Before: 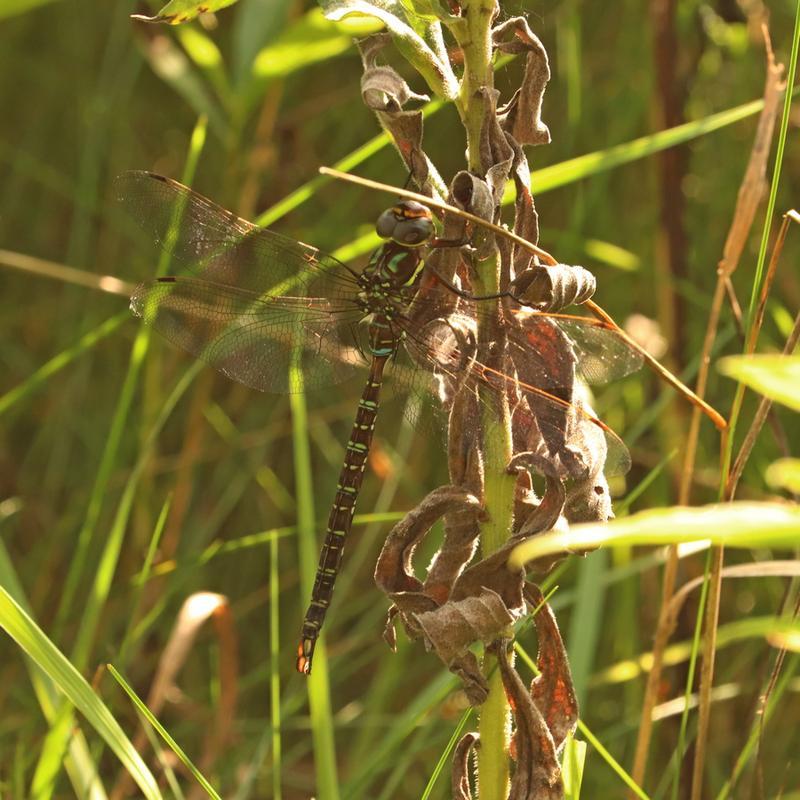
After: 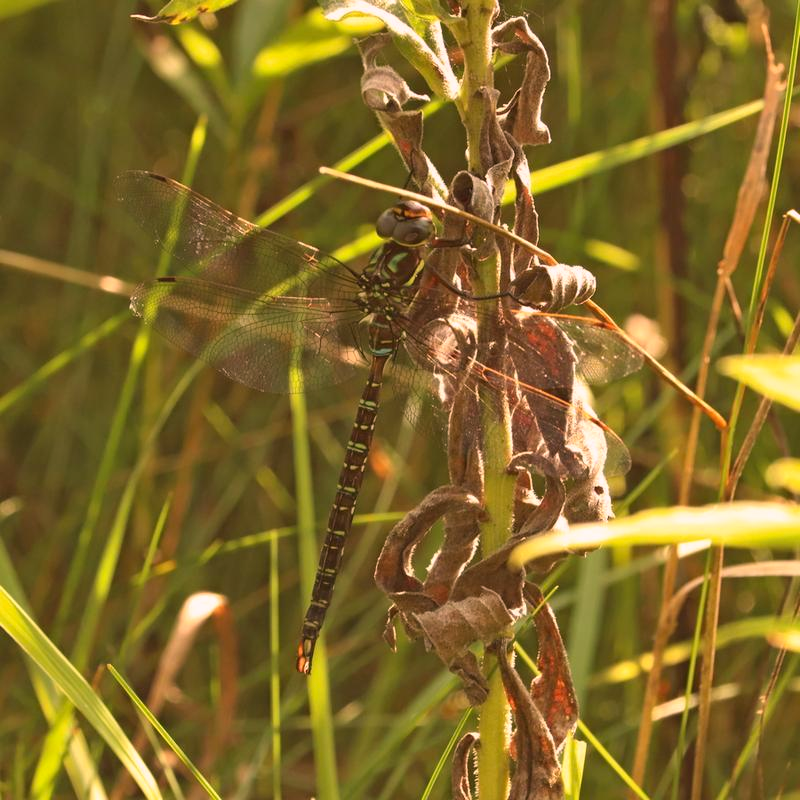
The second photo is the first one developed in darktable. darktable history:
color correction: highlights a* 12.23, highlights b* 5.41
shadows and highlights: shadows 37.27, highlights -28.18, soften with gaussian
